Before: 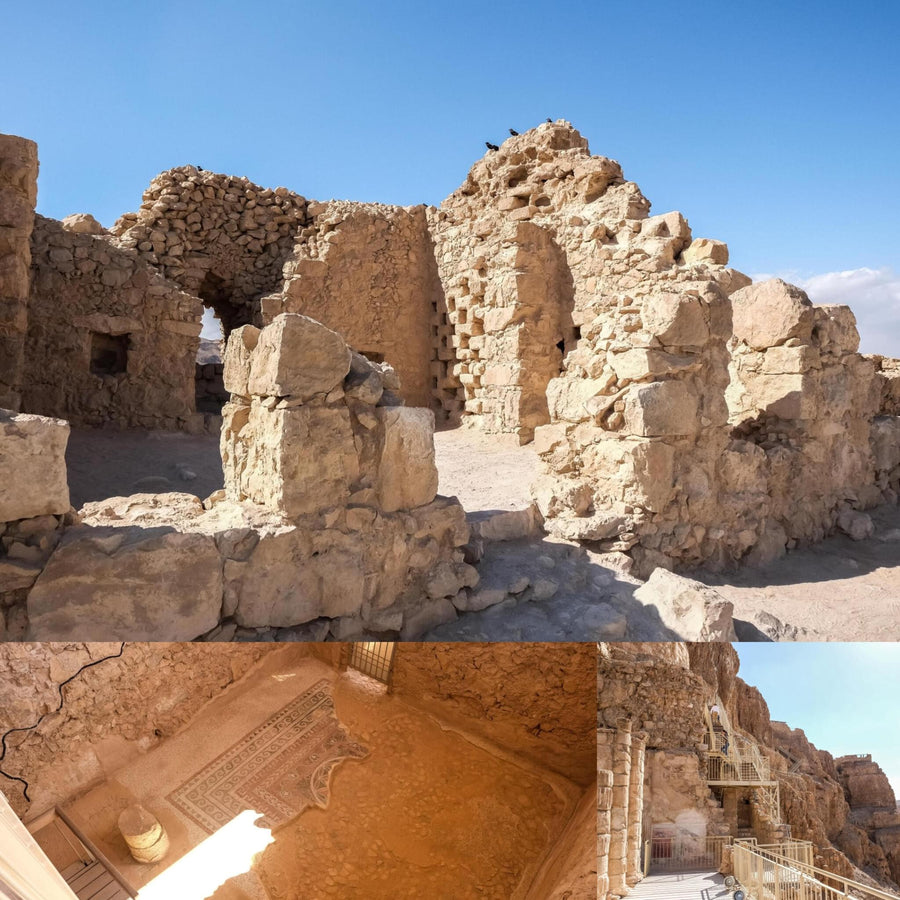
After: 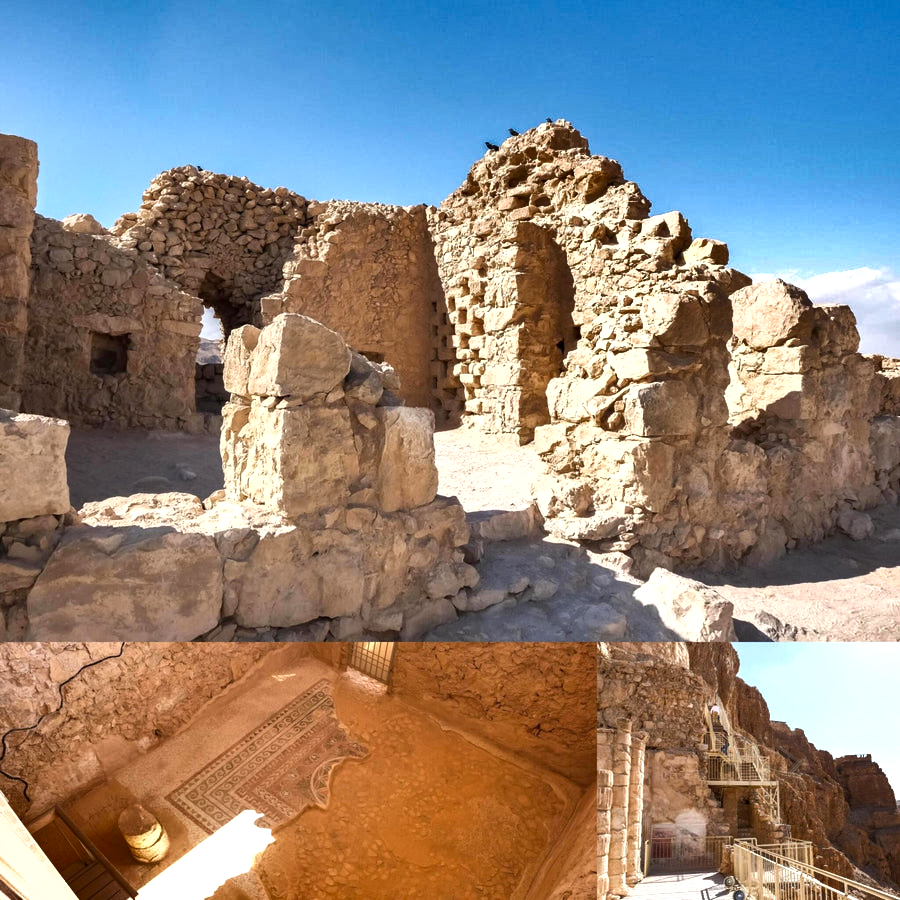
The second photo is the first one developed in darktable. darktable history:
exposure: black level correction 0.001, exposure 0.5 EV, compensate exposure bias true, compensate highlight preservation false
shadows and highlights: shadows 20.91, highlights -82.73, soften with gaussian
